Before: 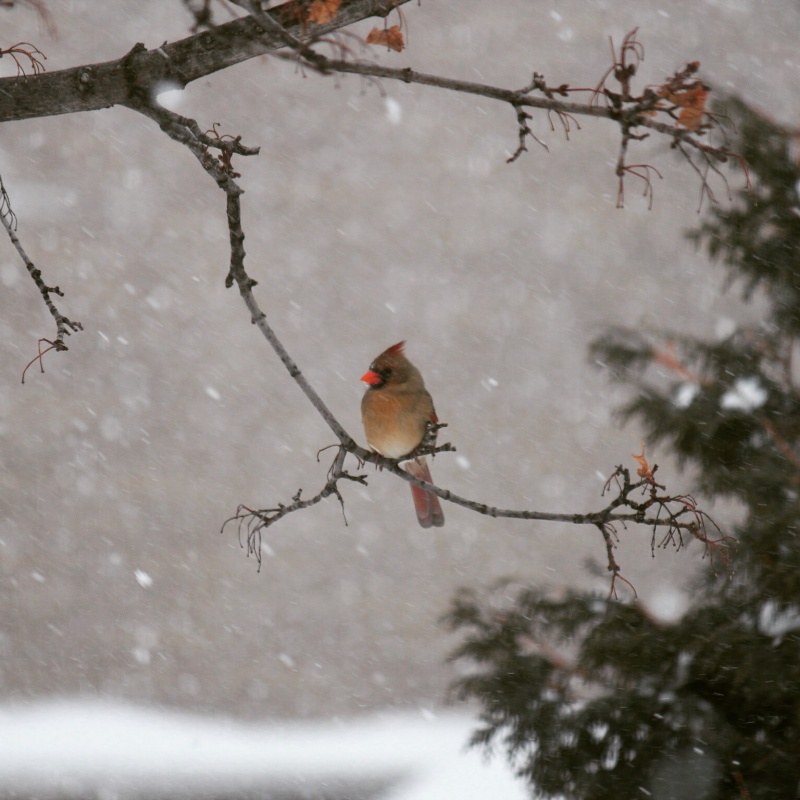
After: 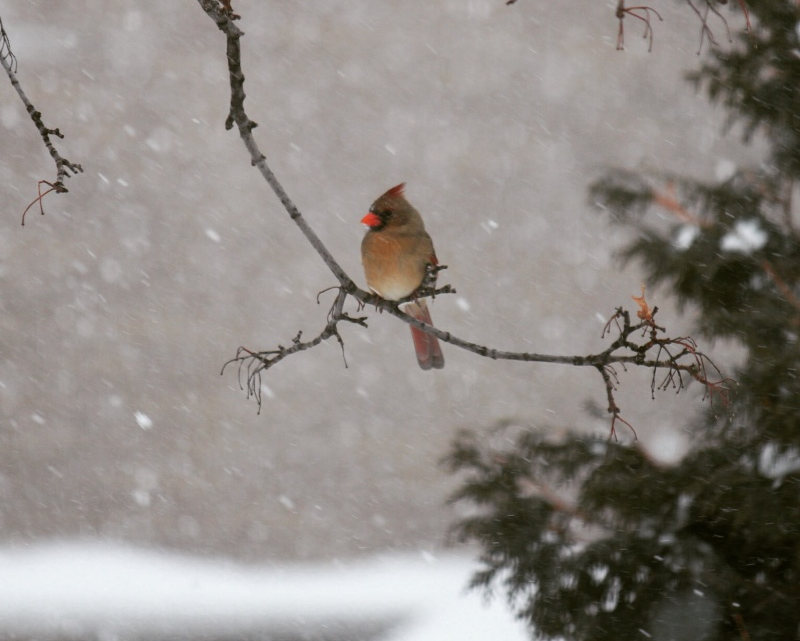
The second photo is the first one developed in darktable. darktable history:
crop and rotate: top 19.808%
